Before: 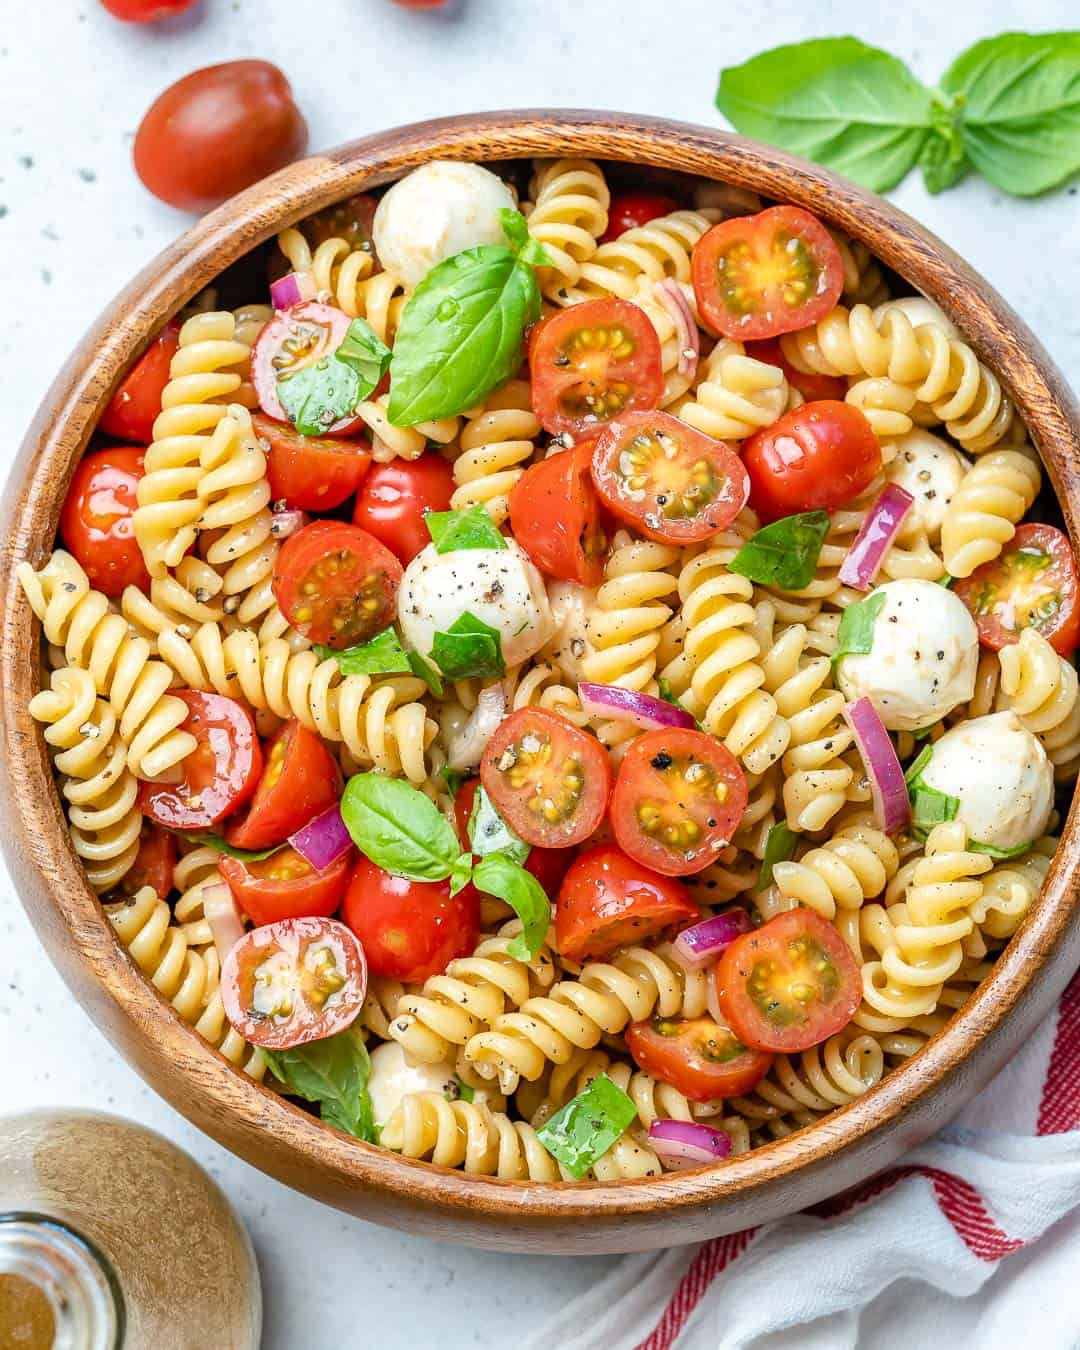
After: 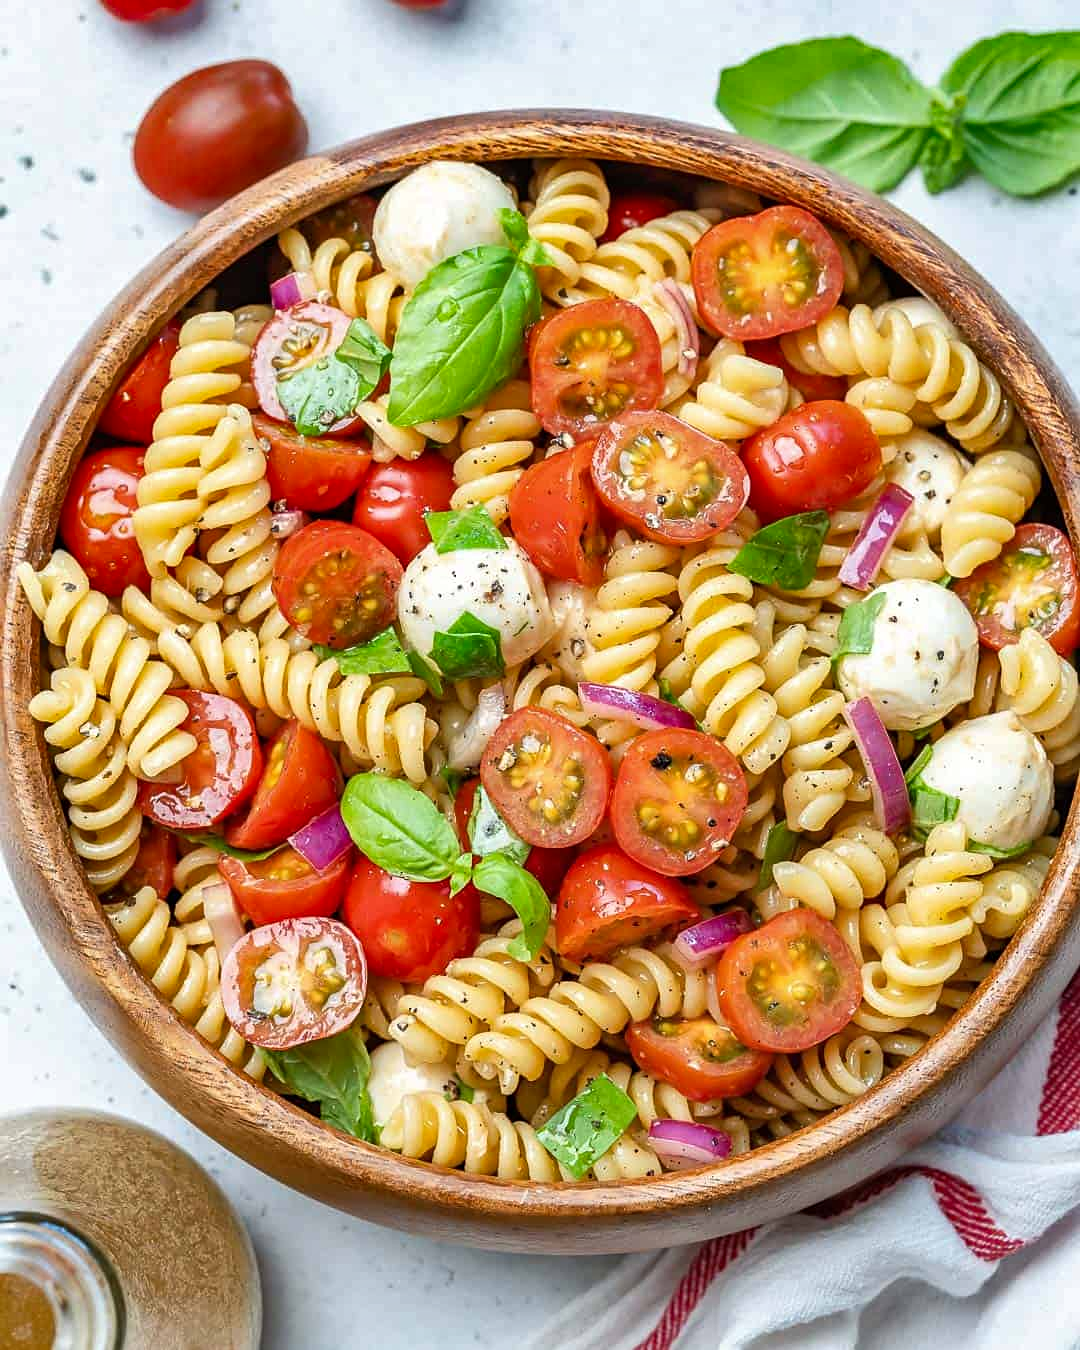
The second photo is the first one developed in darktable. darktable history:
shadows and highlights: shadows 25.45, highlights -48.03, soften with gaussian
sharpen: amount 0.203
